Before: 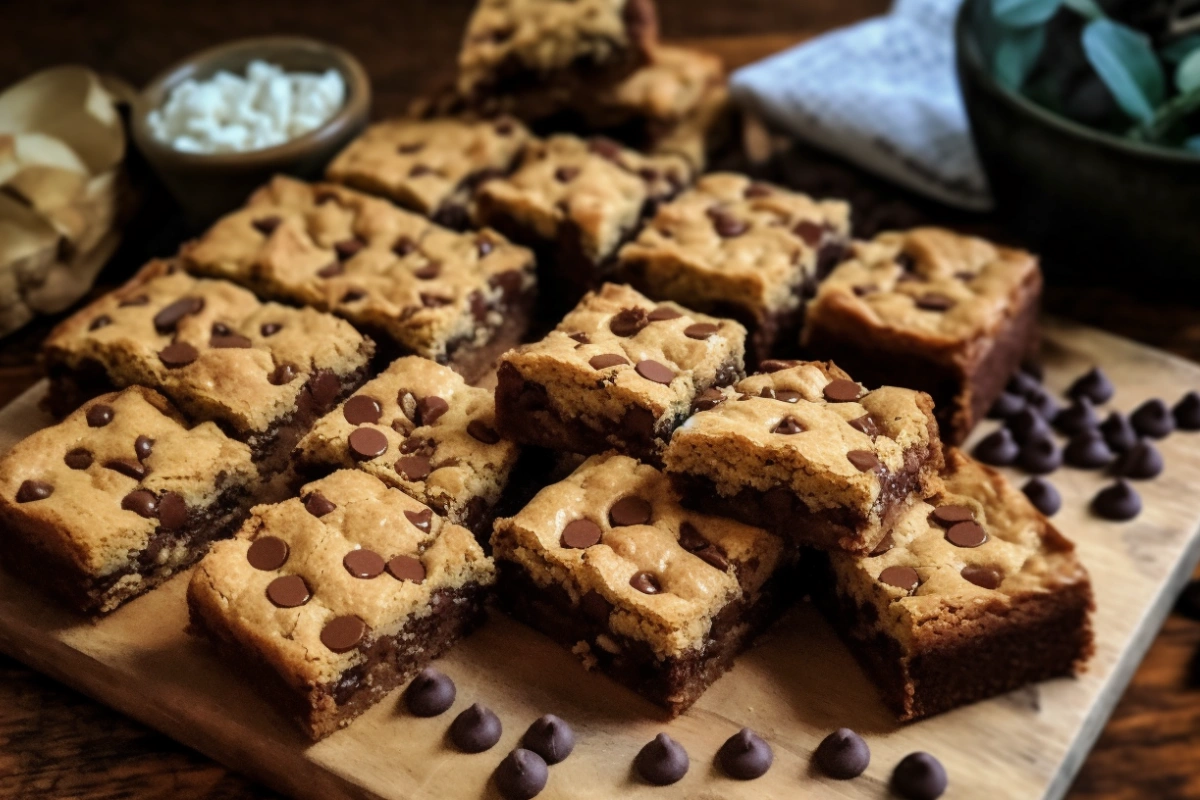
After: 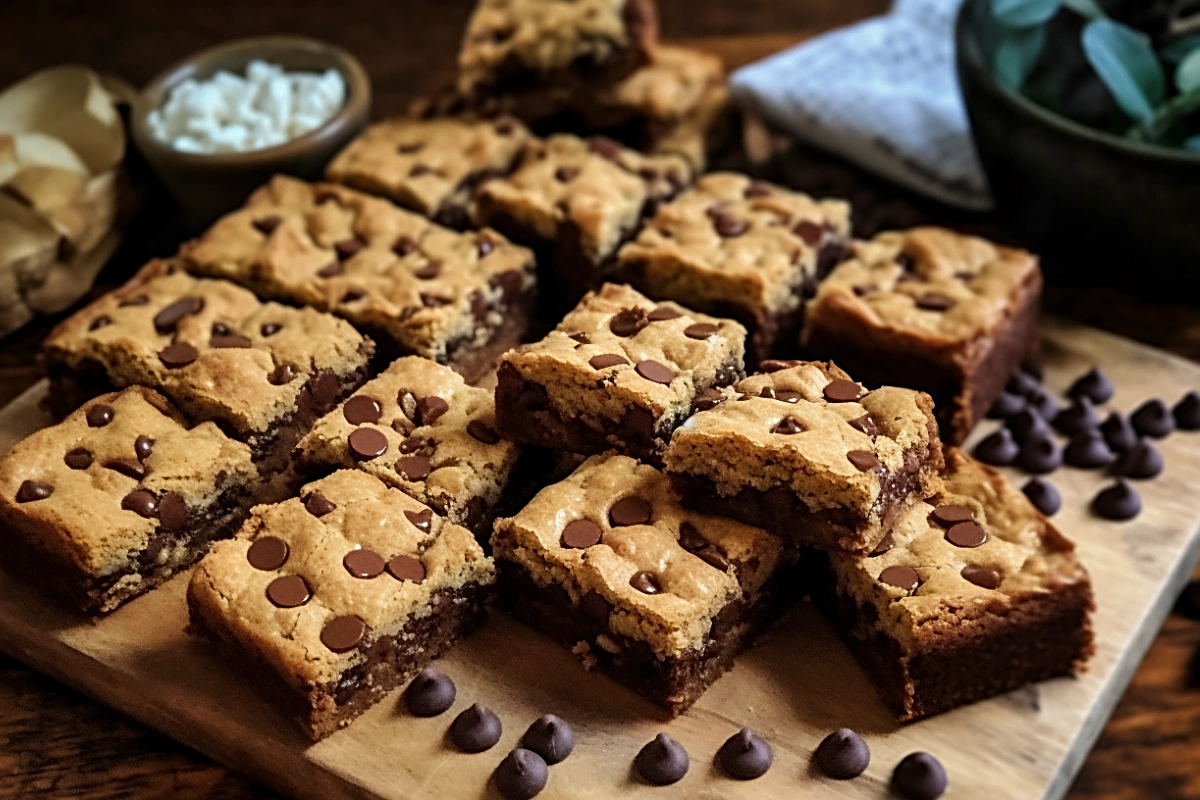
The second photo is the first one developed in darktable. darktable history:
sharpen: radius 2.535, amount 0.623
